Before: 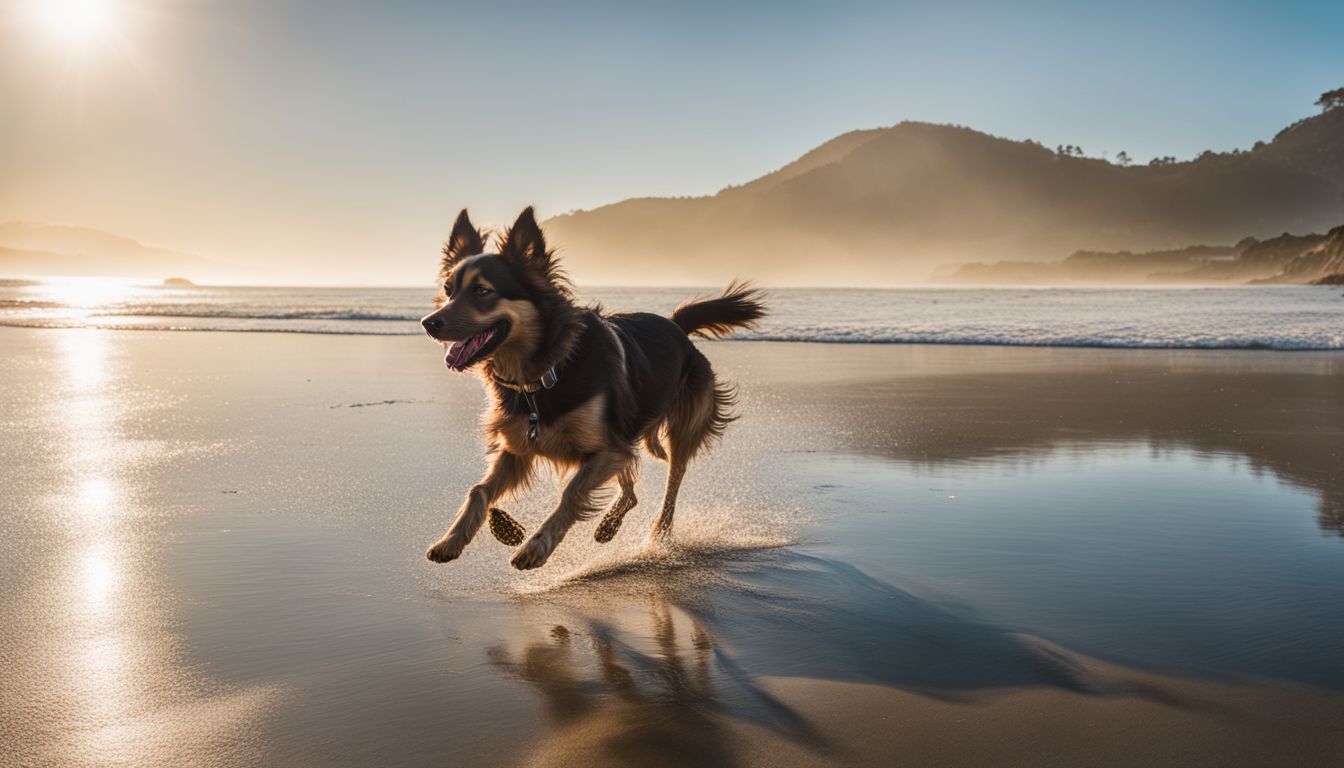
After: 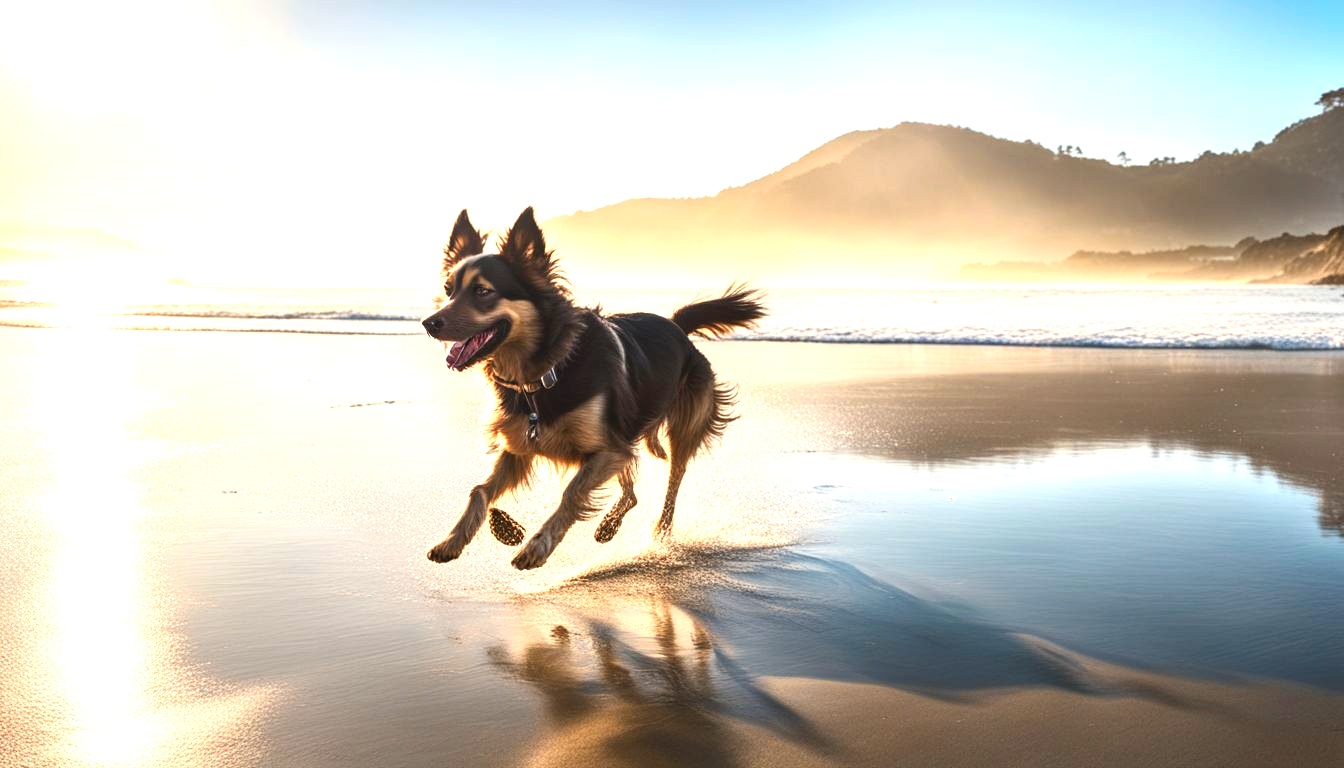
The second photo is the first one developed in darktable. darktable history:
levels: levels [0, 0.394, 0.787]
exposure: black level correction 0, compensate exposure bias true, compensate highlight preservation false
contrast brightness saturation: contrast 0.2, brightness 0.16, saturation 0.22
